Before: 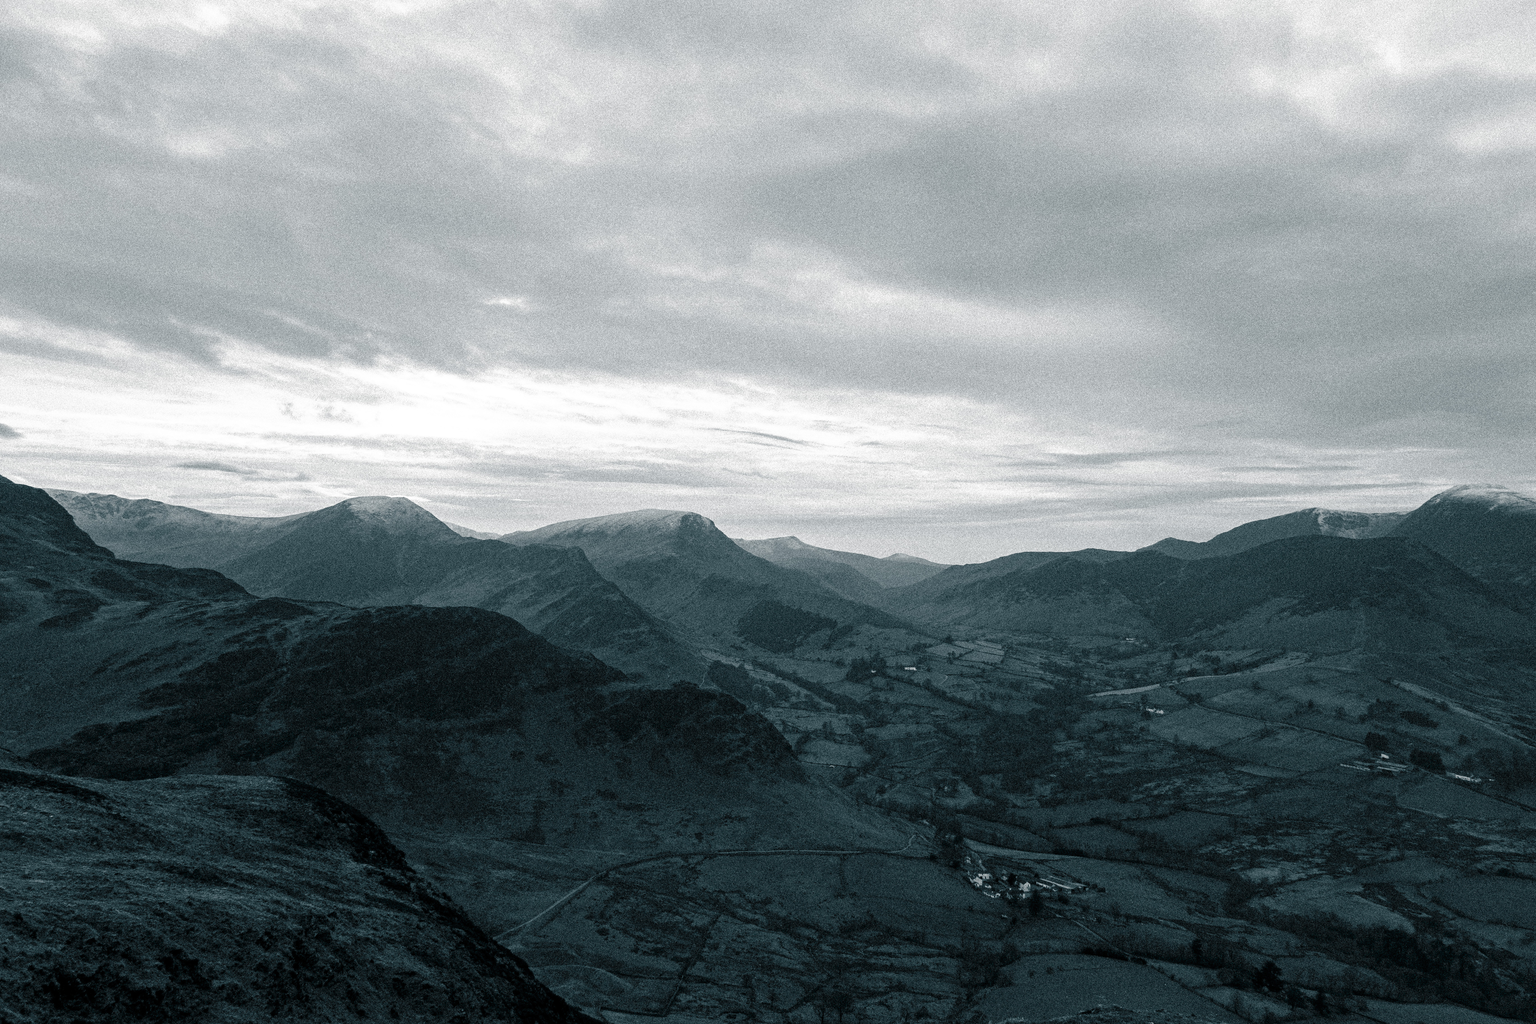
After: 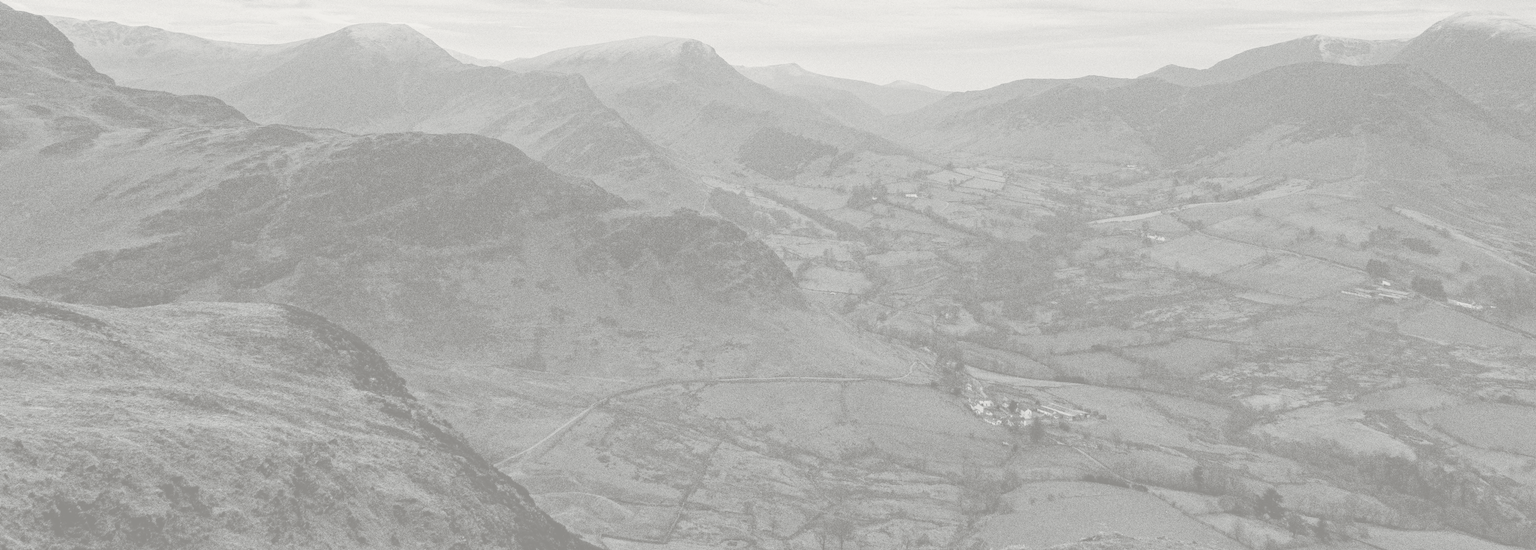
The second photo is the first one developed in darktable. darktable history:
contrast brightness saturation: contrast -0.324, brightness 0.739, saturation -0.781
crop and rotate: top 46.256%, right 0.061%
local contrast: on, module defaults
tone curve: curves: ch0 [(0.014, 0) (0.13, 0.09) (0.227, 0.211) (0.33, 0.395) (0.494, 0.615) (0.662, 0.76) (0.795, 0.846) (1, 0.969)]; ch1 [(0, 0) (0.366, 0.367) (0.447, 0.416) (0.473, 0.484) (0.504, 0.502) (0.525, 0.518) (0.564, 0.601) (0.634, 0.66) (0.746, 0.804) (1, 1)]; ch2 [(0, 0) (0.333, 0.346) (0.375, 0.375) (0.424, 0.43) (0.476, 0.498) (0.496, 0.505) (0.517, 0.522) (0.548, 0.548) (0.579, 0.618) (0.651, 0.674) (0.688, 0.728) (1, 1)], color space Lab, independent channels, preserve colors none
